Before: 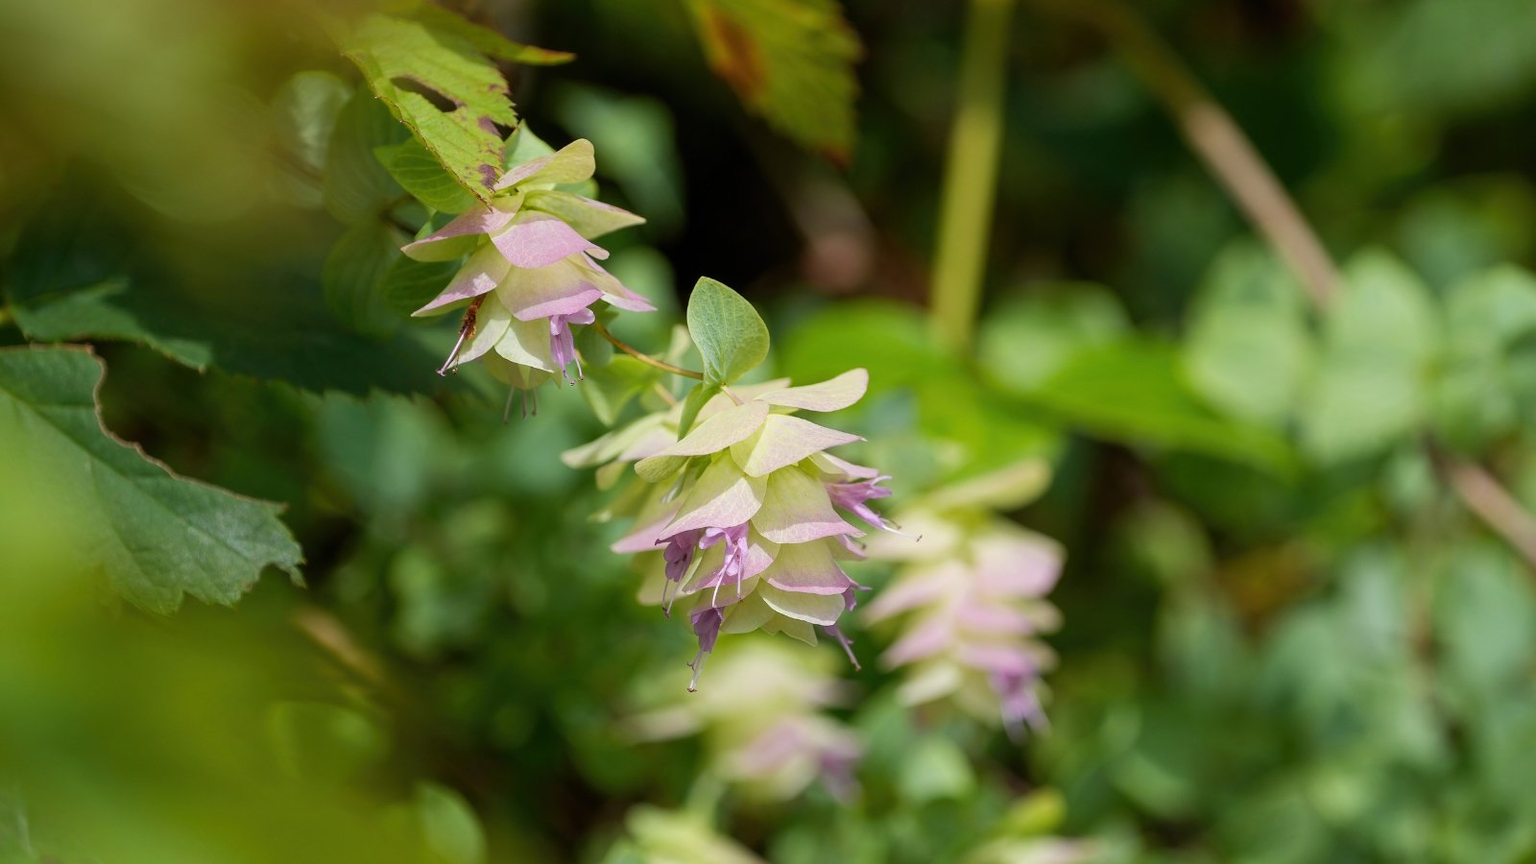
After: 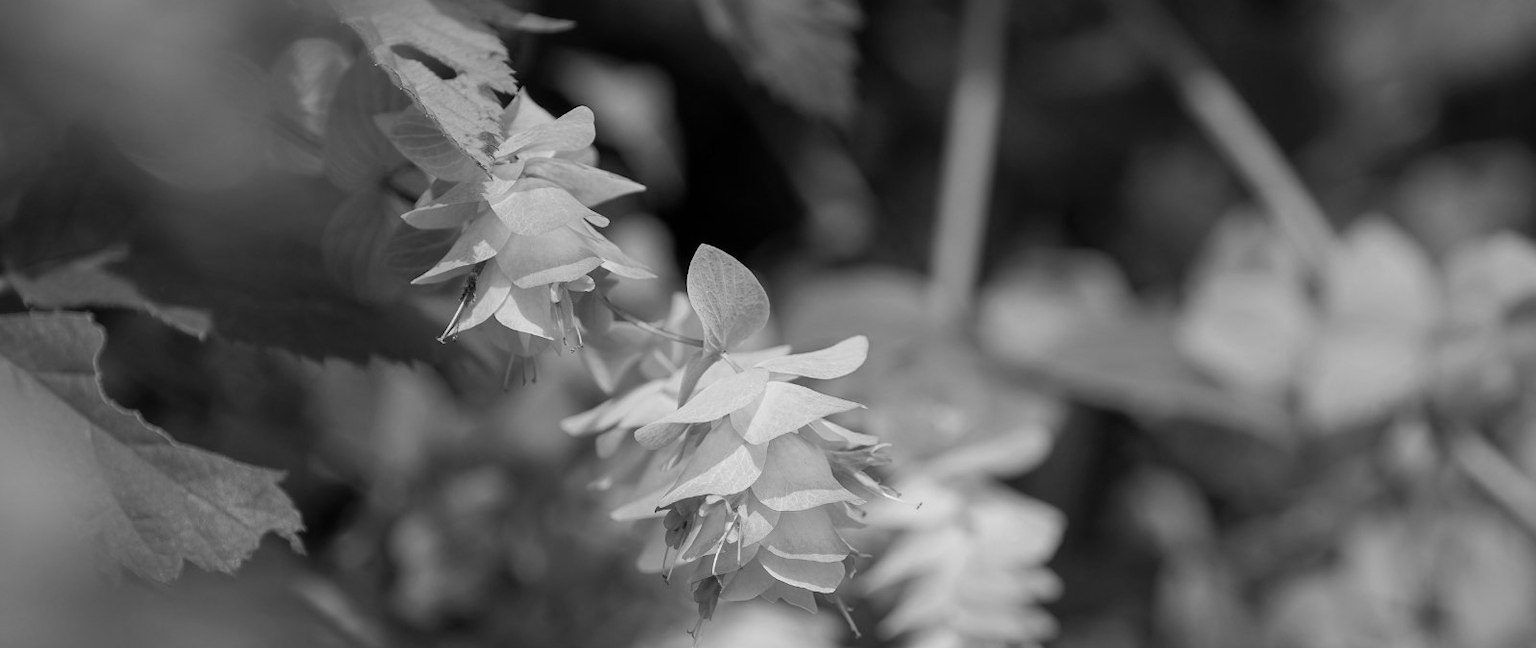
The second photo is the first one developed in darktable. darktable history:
monochrome: a 73.58, b 64.21
crop: top 3.857%, bottom 21.132%
